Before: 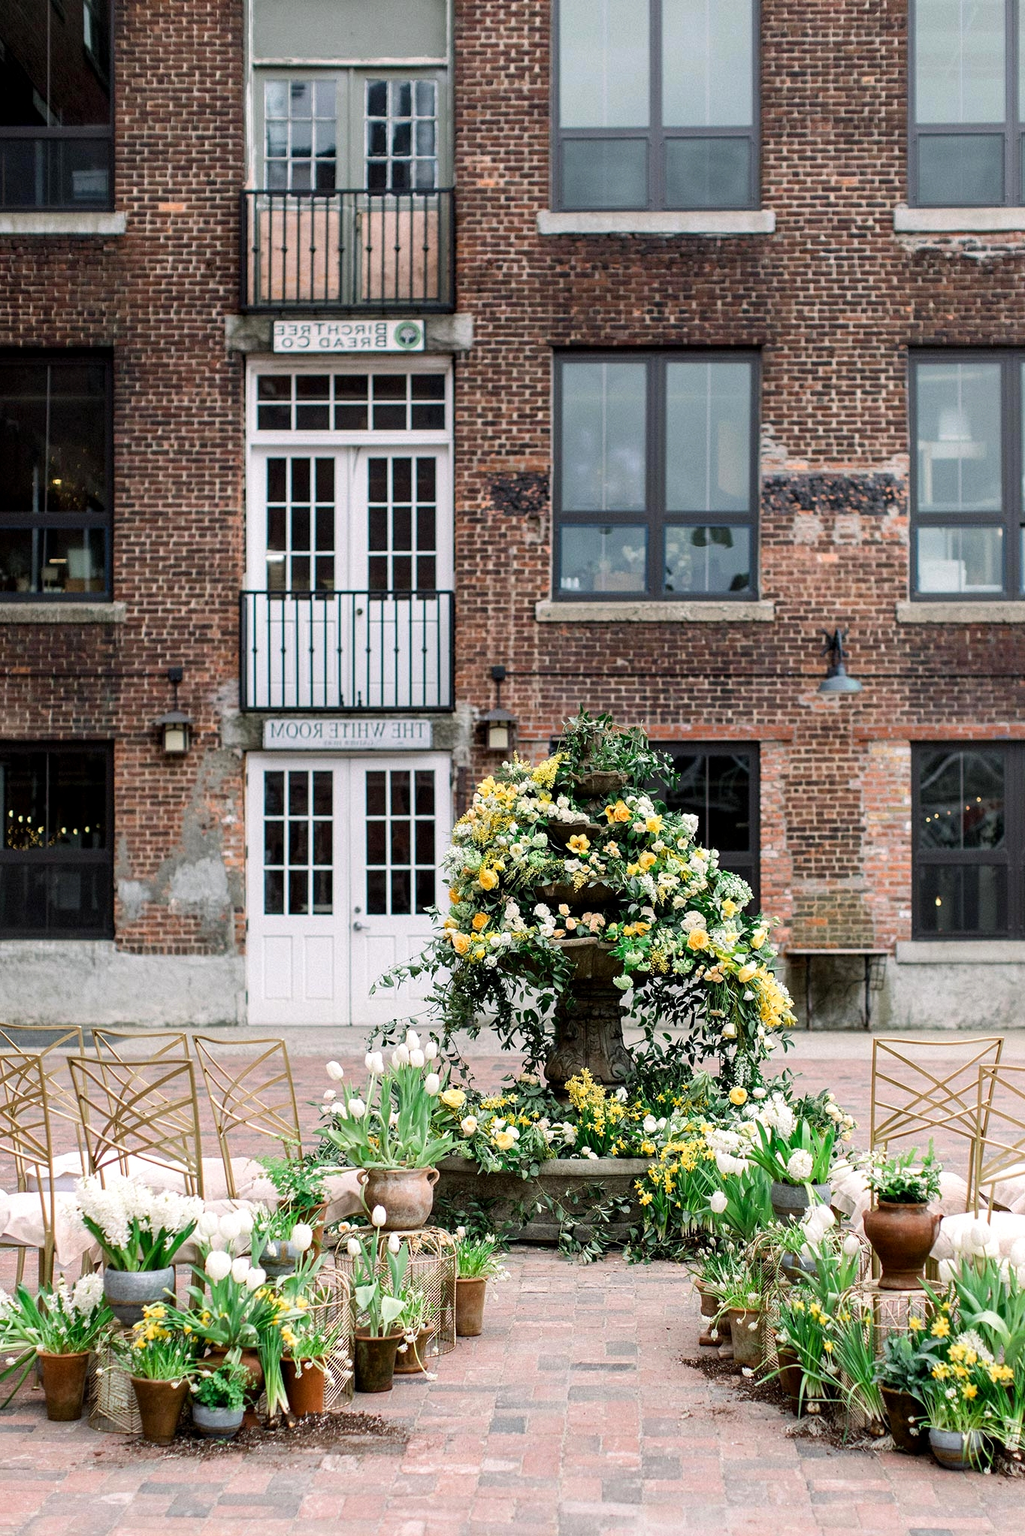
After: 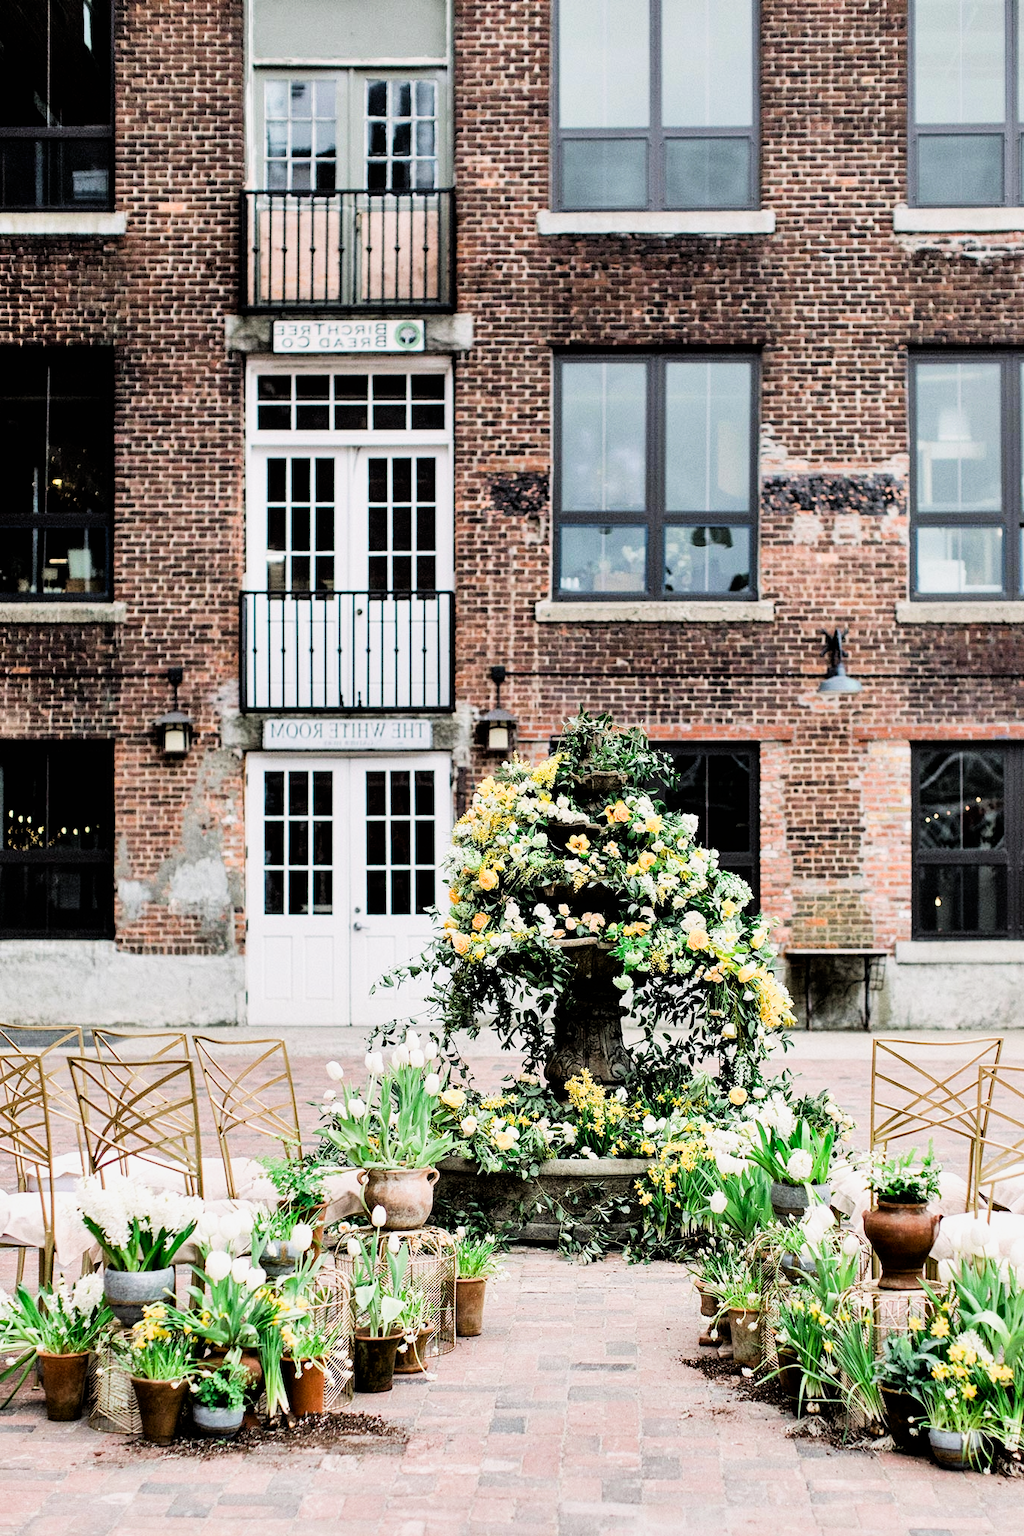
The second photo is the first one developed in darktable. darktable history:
shadows and highlights: soften with gaussian
filmic rgb: black relative exposure -5 EV, hardness 2.88, contrast 1.4, highlights saturation mix -30%
exposure: black level correction 0, exposure 0.7 EV, compensate exposure bias true, compensate highlight preservation false
